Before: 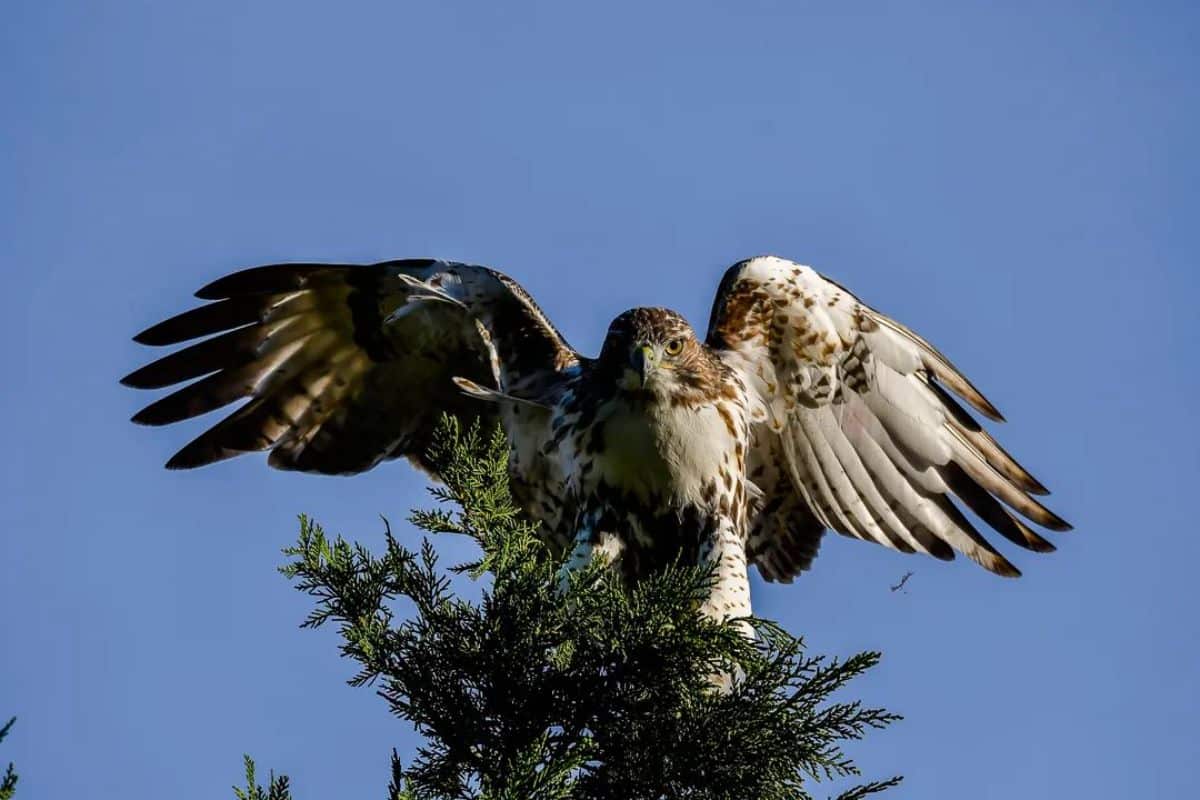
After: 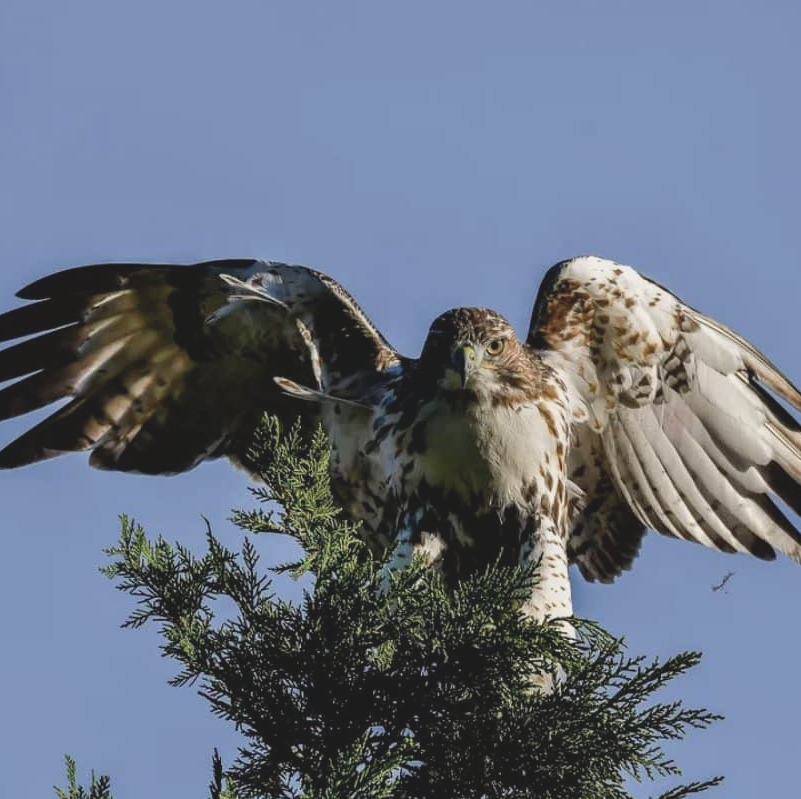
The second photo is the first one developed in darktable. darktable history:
exposure: black level correction 0.001, exposure 0.143 EV, compensate highlight preservation false
contrast brightness saturation: contrast -0.164, brightness 0.049, saturation -0.134
crop and rotate: left 14.95%, right 18.247%
color correction: highlights b* 0.037, saturation 0.81
